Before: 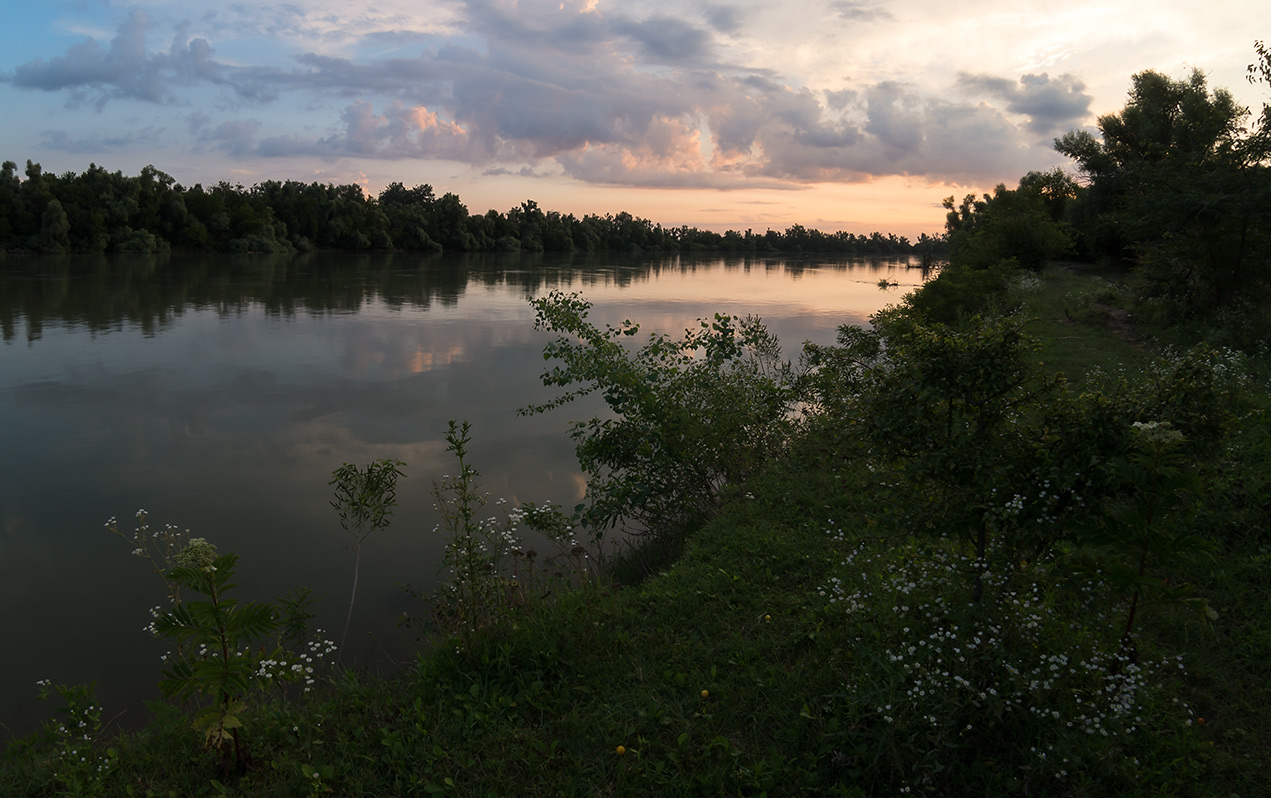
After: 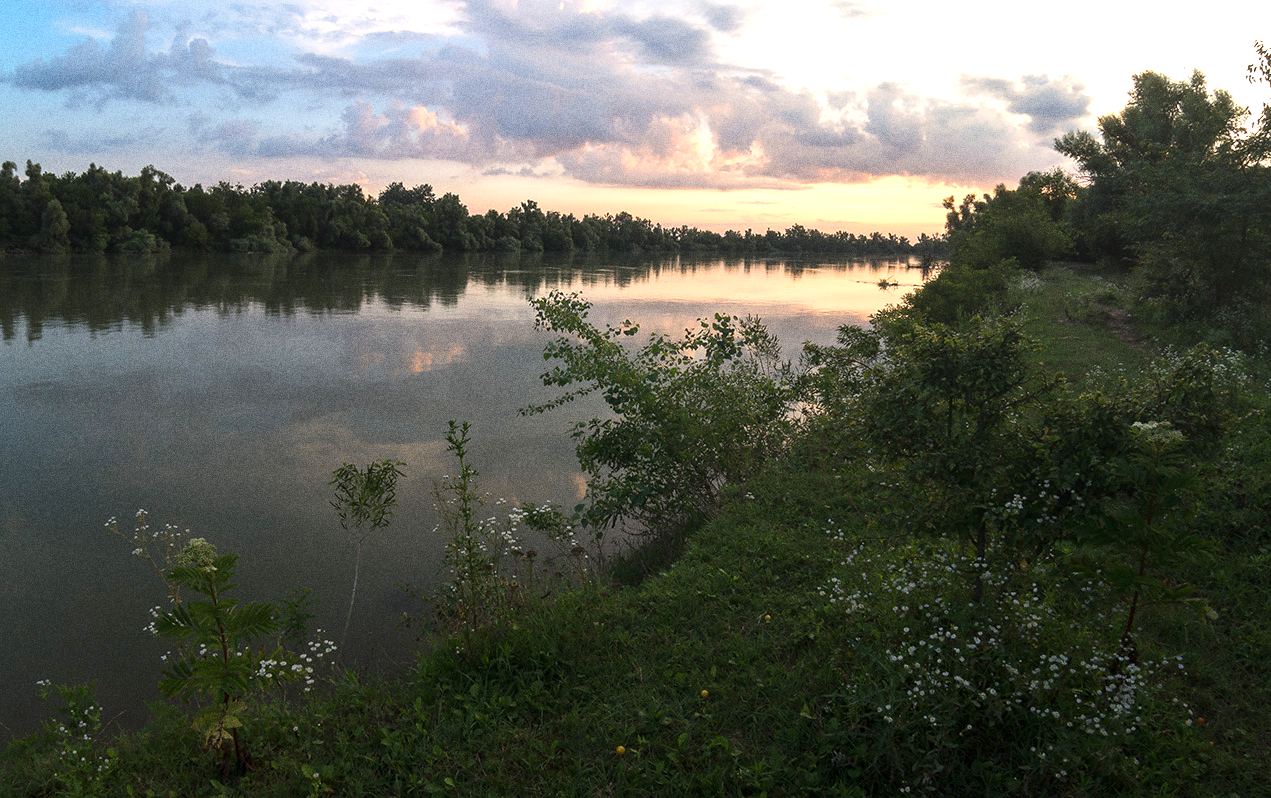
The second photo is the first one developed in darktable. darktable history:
grain: coarseness 0.09 ISO, strength 40%
exposure: black level correction 0, exposure 0.9 EV, compensate highlight preservation false
local contrast: detail 110%
